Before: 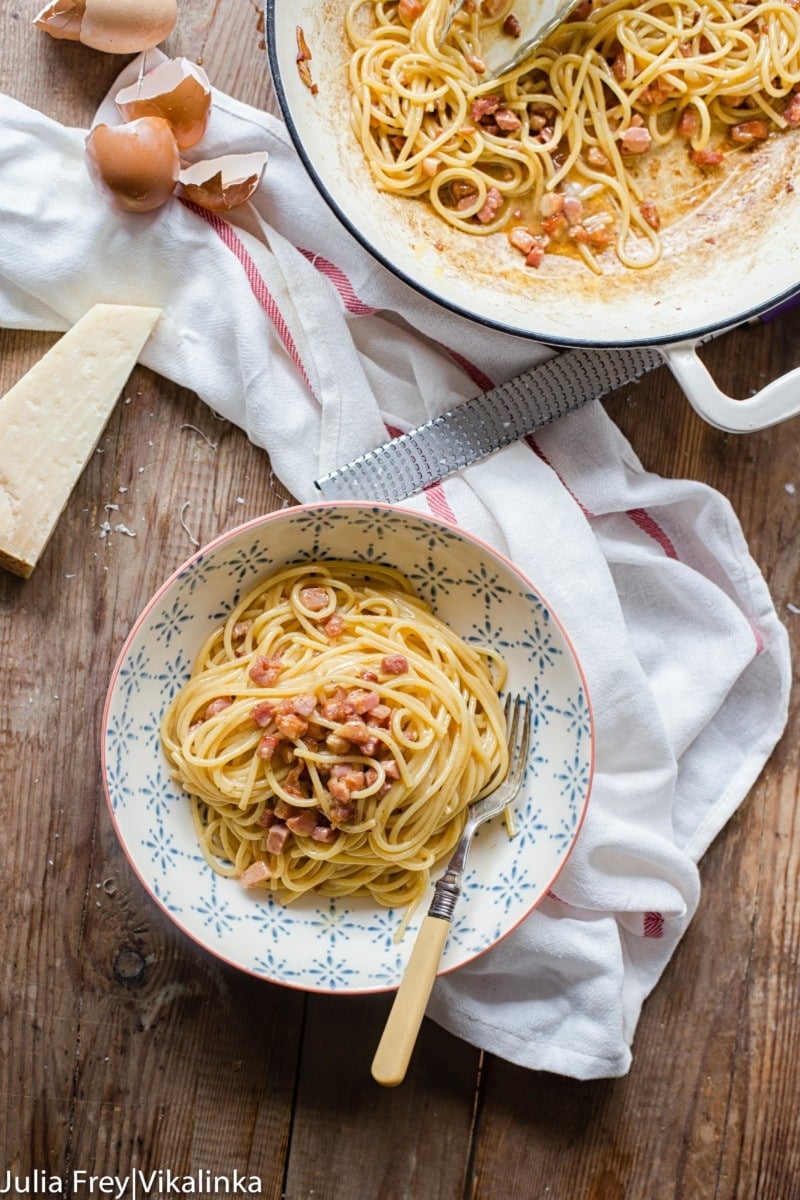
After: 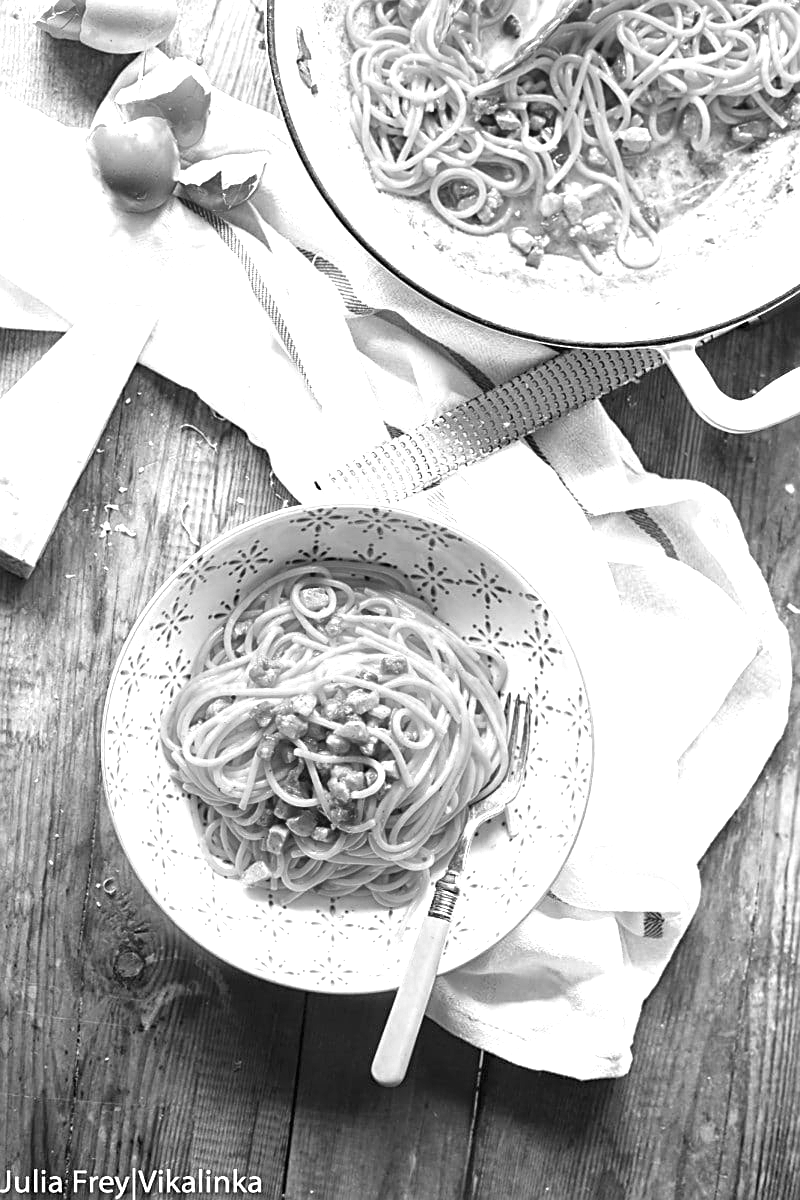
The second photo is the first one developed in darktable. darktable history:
color zones: curves: ch0 [(0, 0.48) (0.209, 0.398) (0.305, 0.332) (0.429, 0.493) (0.571, 0.5) (0.714, 0.5) (0.857, 0.5) (1, 0.48)]; ch1 [(0, 0.736) (0.143, 0.625) (0.225, 0.371) (0.429, 0.256) (0.571, 0.241) (0.714, 0.213) (0.857, 0.48) (1, 0.736)]; ch2 [(0, 0.448) (0.143, 0.498) (0.286, 0.5) (0.429, 0.5) (0.571, 0.5) (0.714, 0.5) (0.857, 0.5) (1, 0.448)]
color balance rgb: perceptual saturation grading › global saturation 30%
sharpen: on, module defaults
monochrome: on, module defaults
exposure: black level correction 0, exposure 1.45 EV, compensate exposure bias true, compensate highlight preservation false
color balance: mode lift, gamma, gain (sRGB), lift [1, 1.049, 1, 1]
